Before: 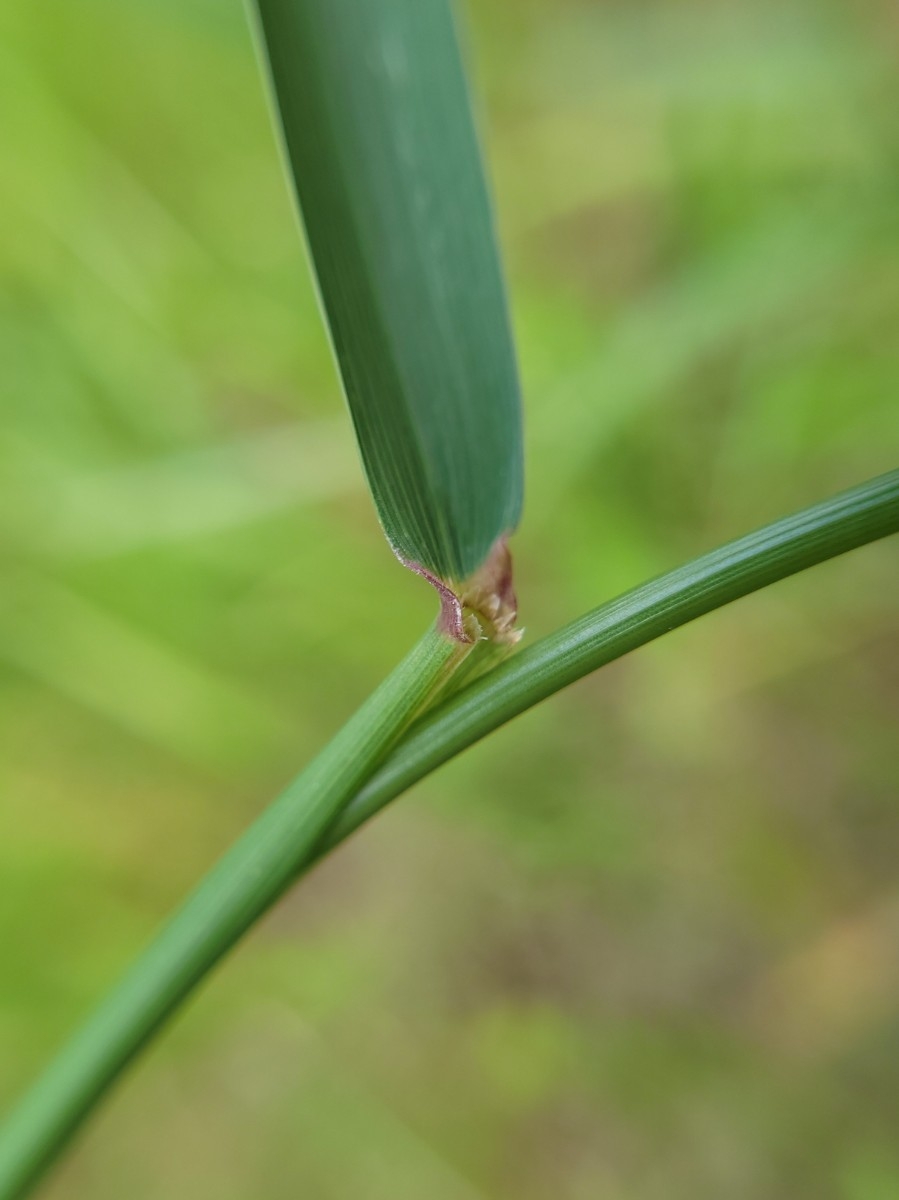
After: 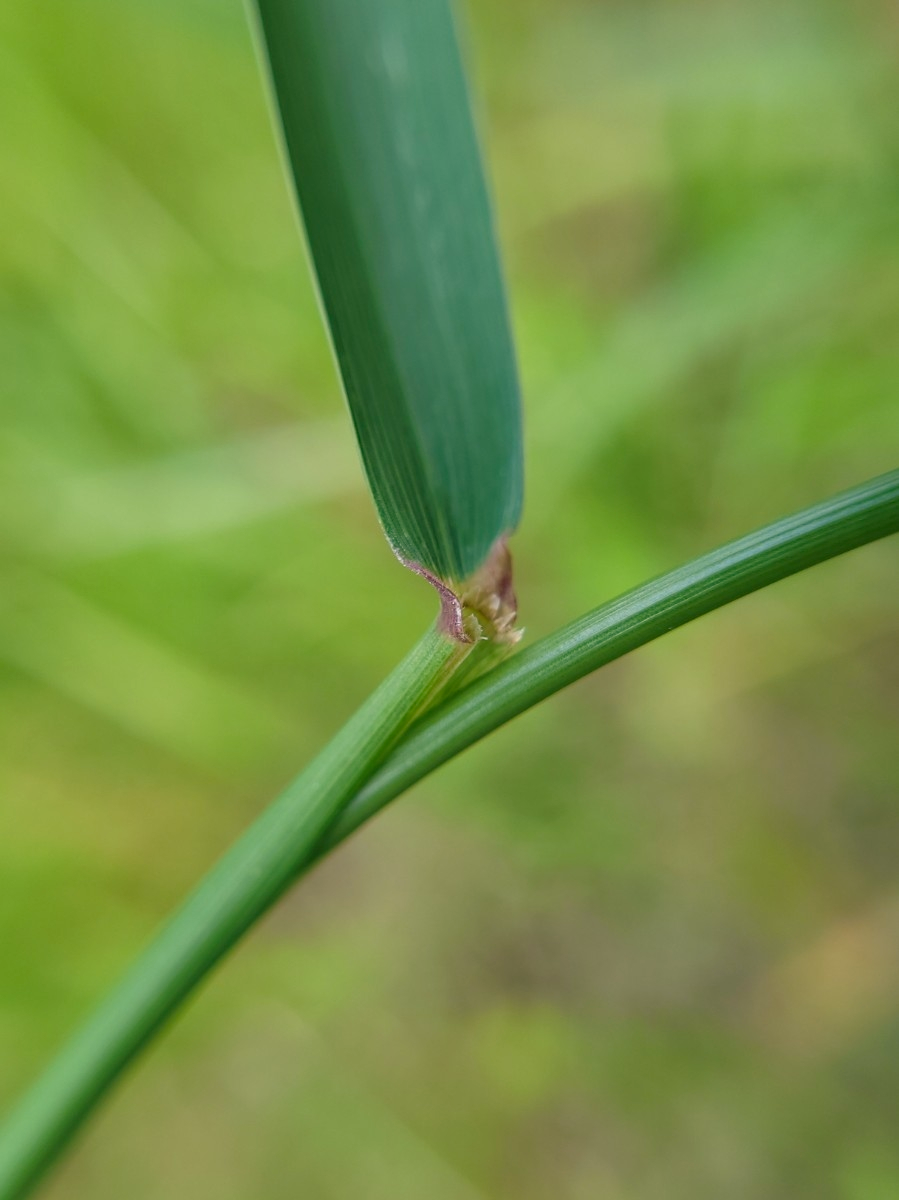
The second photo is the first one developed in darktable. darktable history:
shadows and highlights: shadows 5.97, soften with gaussian
color balance rgb: shadows lift › chroma 5.2%, shadows lift › hue 237.27°, highlights gain › chroma 0.2%, highlights gain › hue 331.77°, perceptual saturation grading › global saturation -1.721%, perceptual saturation grading › highlights -7.552%, perceptual saturation grading › mid-tones 8.232%, perceptual saturation grading › shadows 3.632%, global vibrance 20%
